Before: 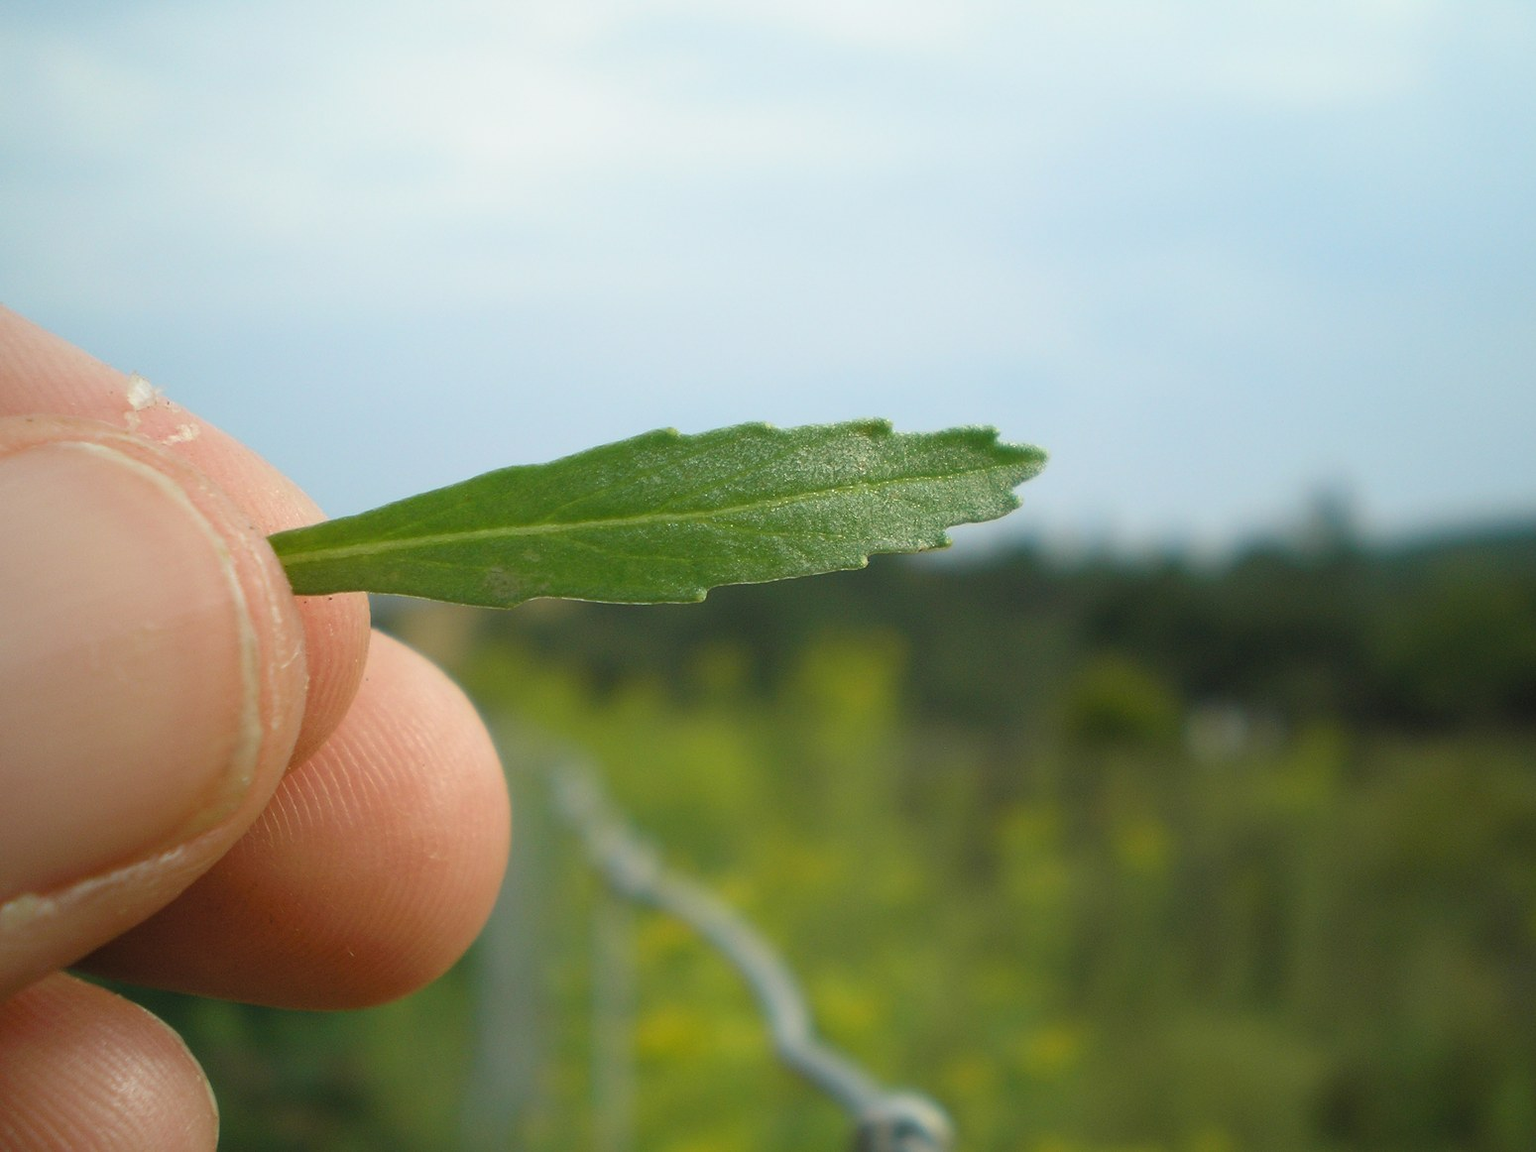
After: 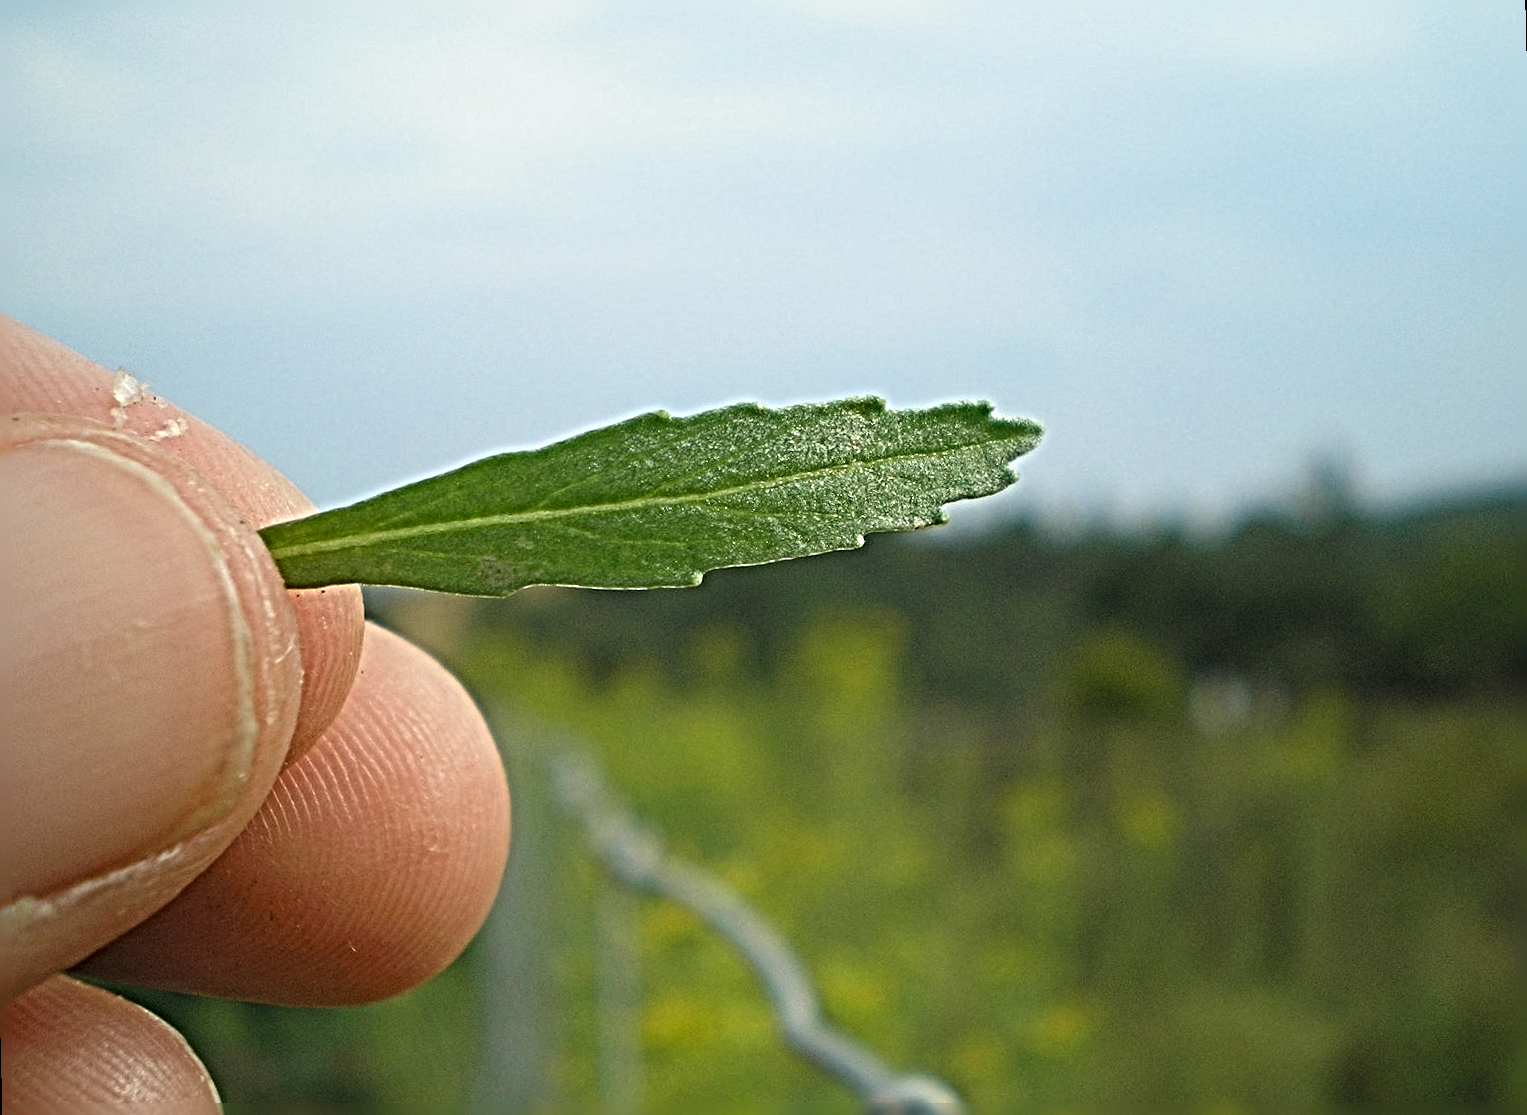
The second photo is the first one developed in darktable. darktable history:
rotate and perspective: rotation -1.42°, crop left 0.016, crop right 0.984, crop top 0.035, crop bottom 0.965
sharpen: radius 6.3, amount 1.8, threshold 0
